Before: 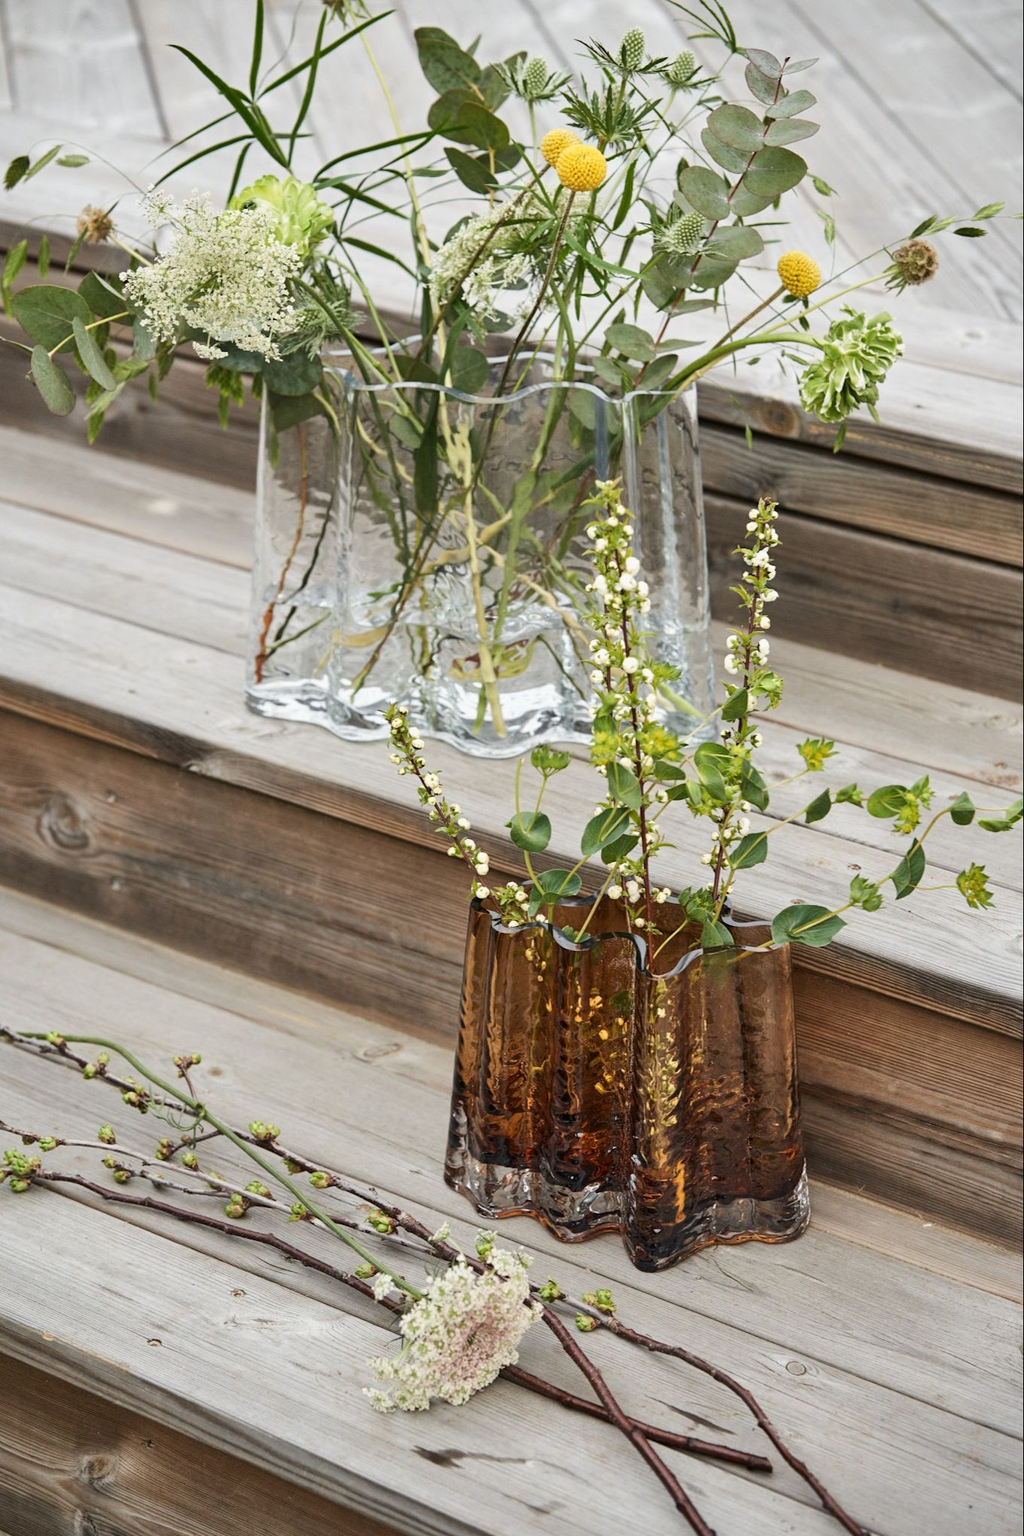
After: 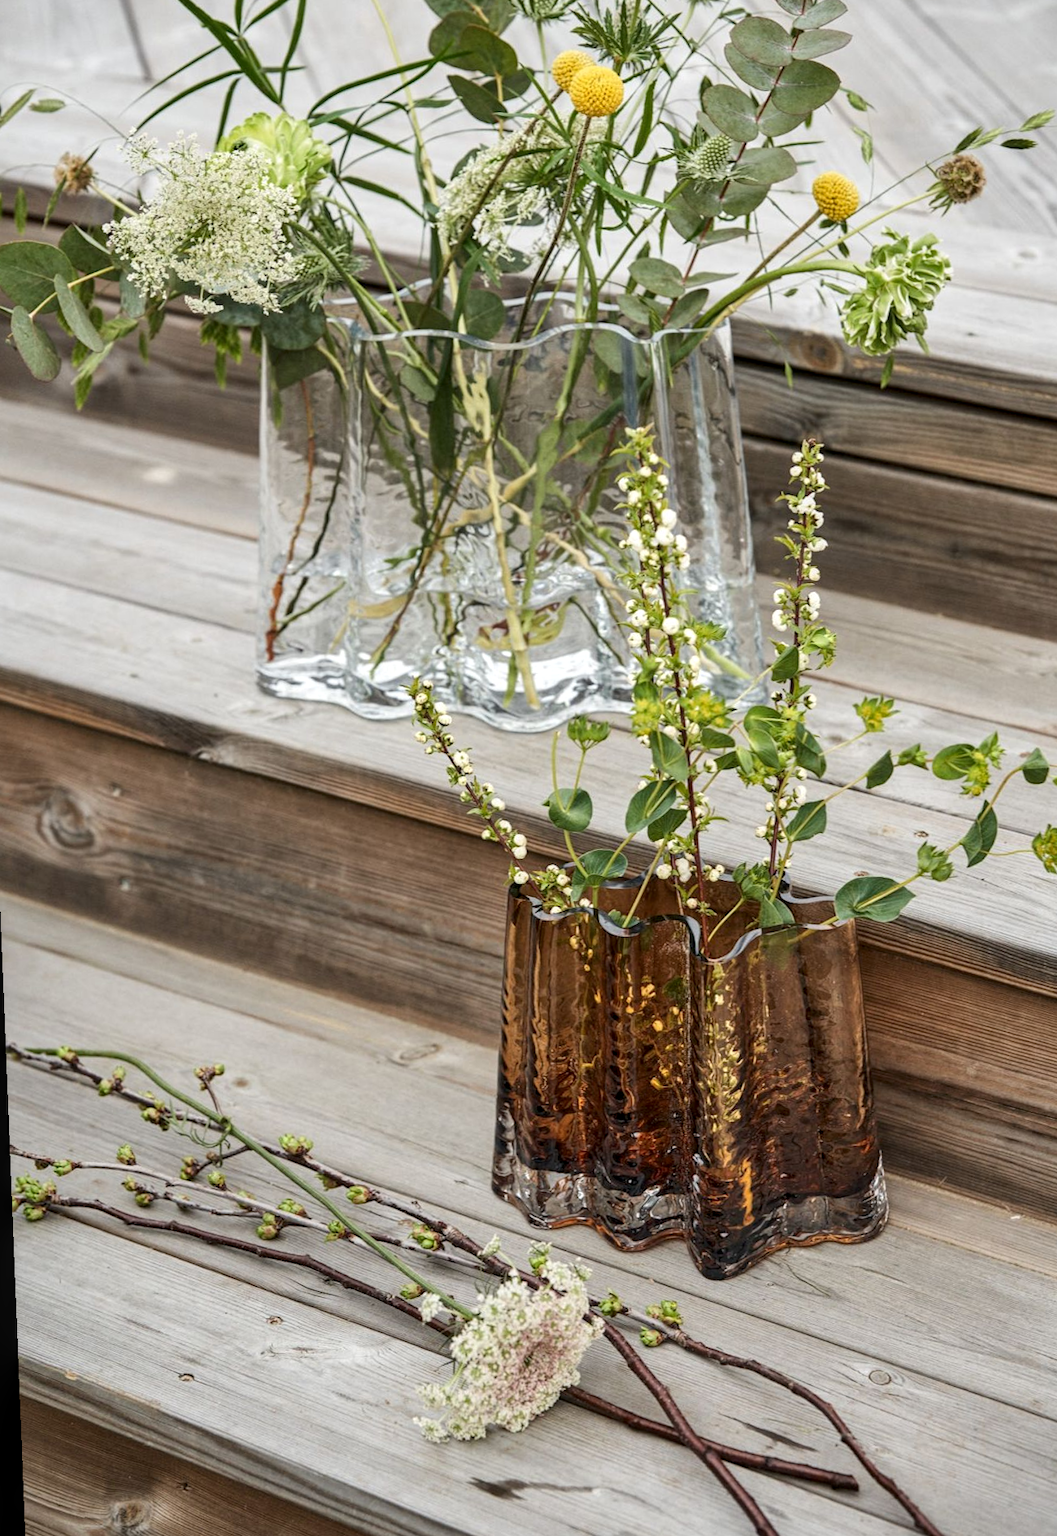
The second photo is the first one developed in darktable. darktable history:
crop: left 3.305%, top 6.436%, right 6.389%, bottom 3.258%
rotate and perspective: rotation -2.29°, automatic cropping off
local contrast: on, module defaults
